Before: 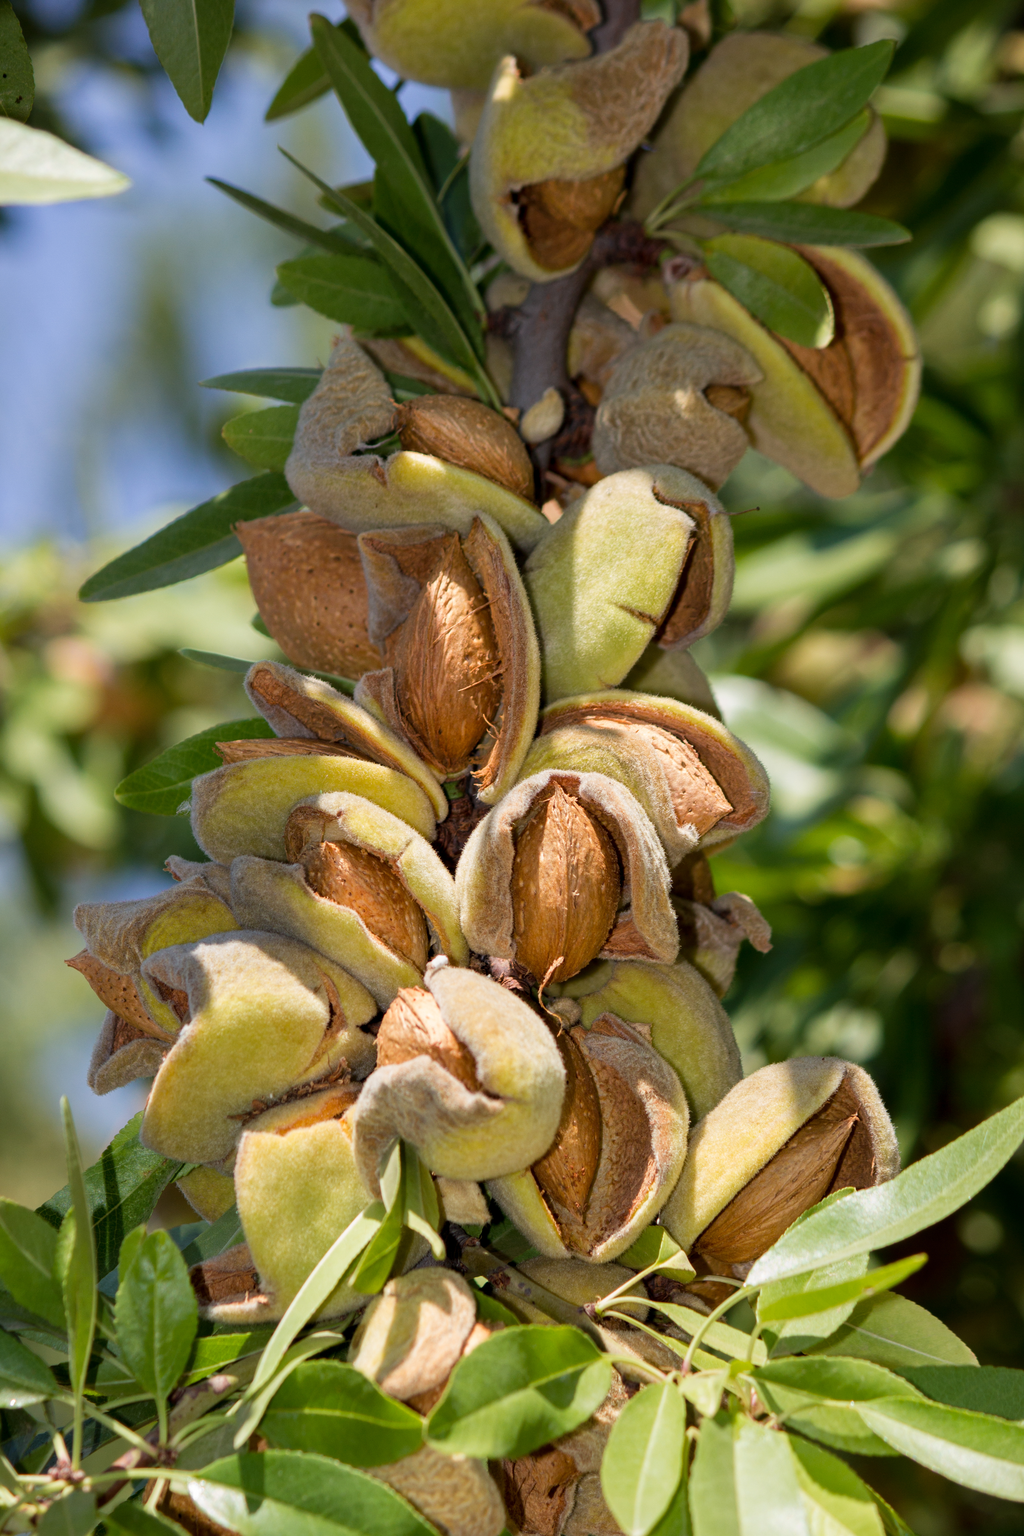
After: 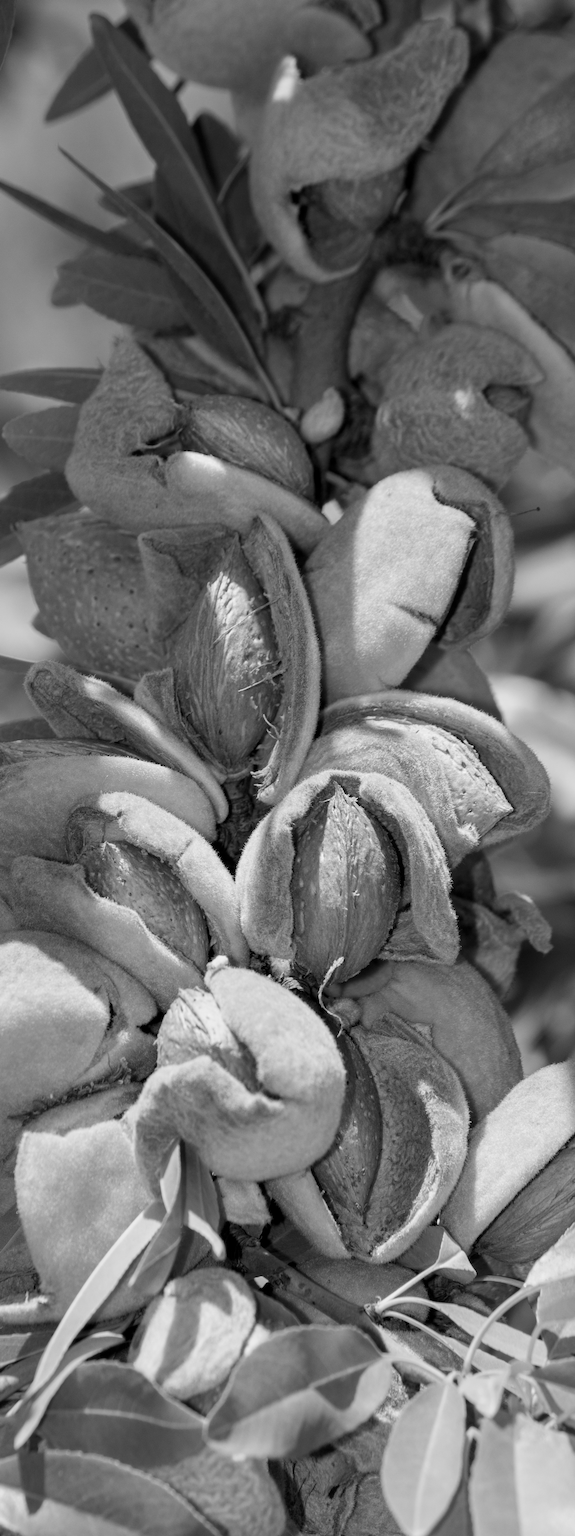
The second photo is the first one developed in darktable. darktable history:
color balance rgb: perceptual saturation grading › global saturation 25%, global vibrance 10%
monochrome: a 73.58, b 64.21
crop: left 21.496%, right 22.254%
